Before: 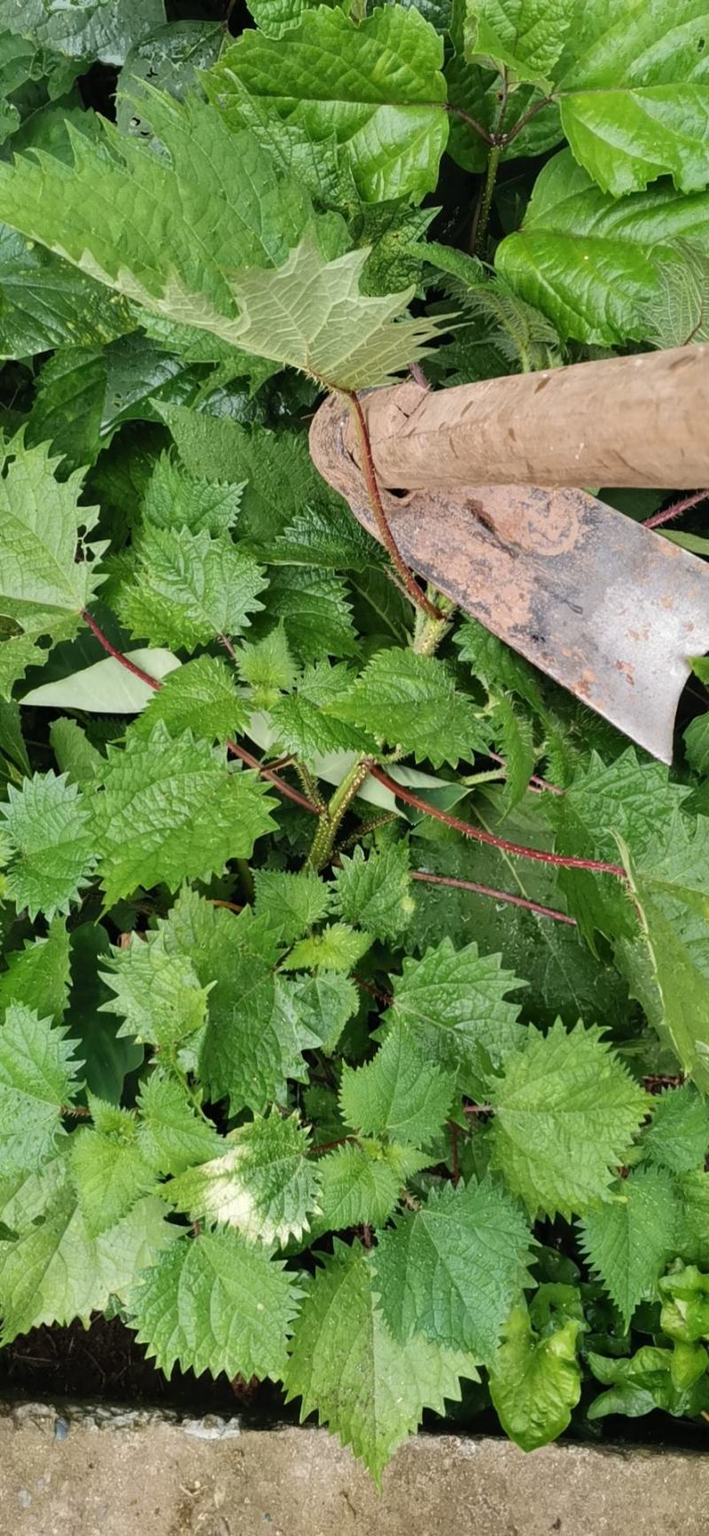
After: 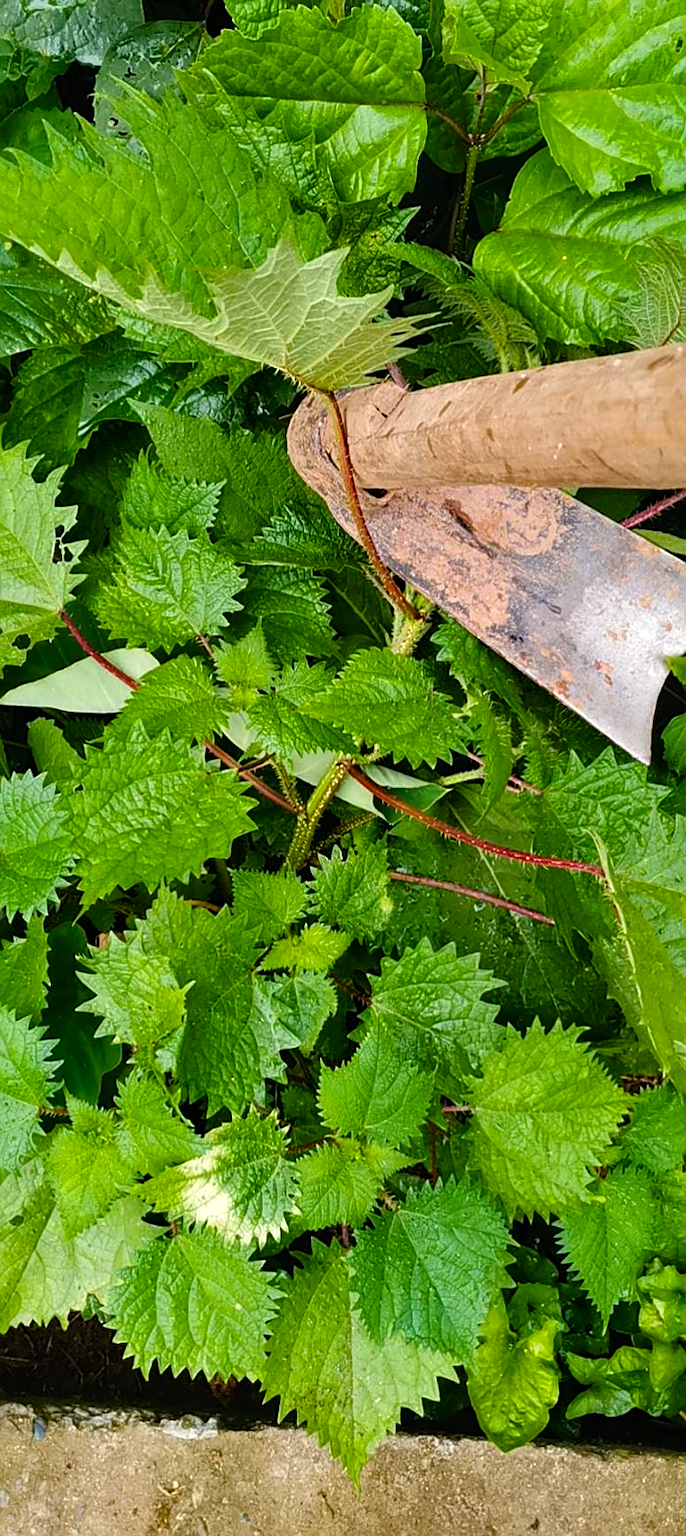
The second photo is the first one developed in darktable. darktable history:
crop and rotate: left 3.213%
sharpen: on, module defaults
exposure: exposure -0.046 EV, compensate highlight preservation false
color balance rgb: linear chroma grading › global chroma 14.654%, perceptual saturation grading › global saturation 20.239%, perceptual saturation grading › highlights -19.749%, perceptual saturation grading › shadows 29.299%, global vibrance 35.428%, contrast 9.695%
